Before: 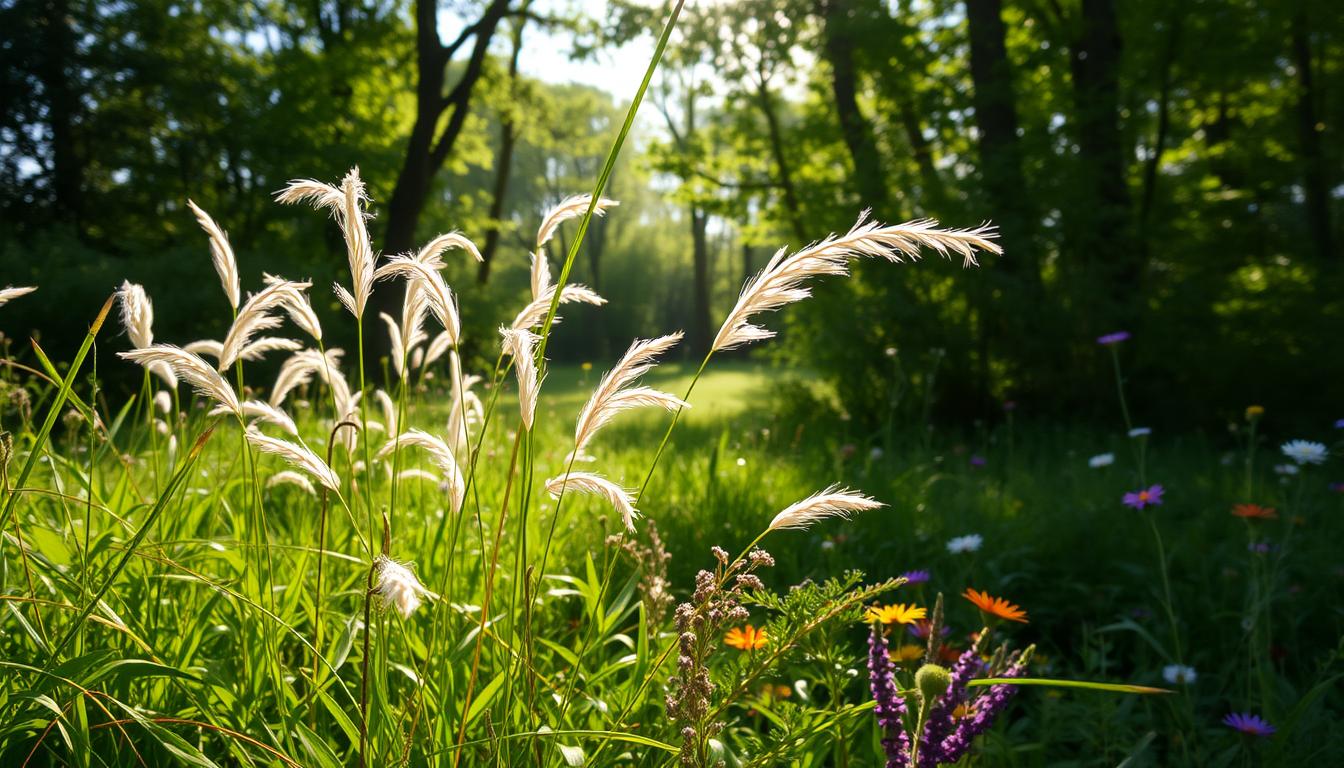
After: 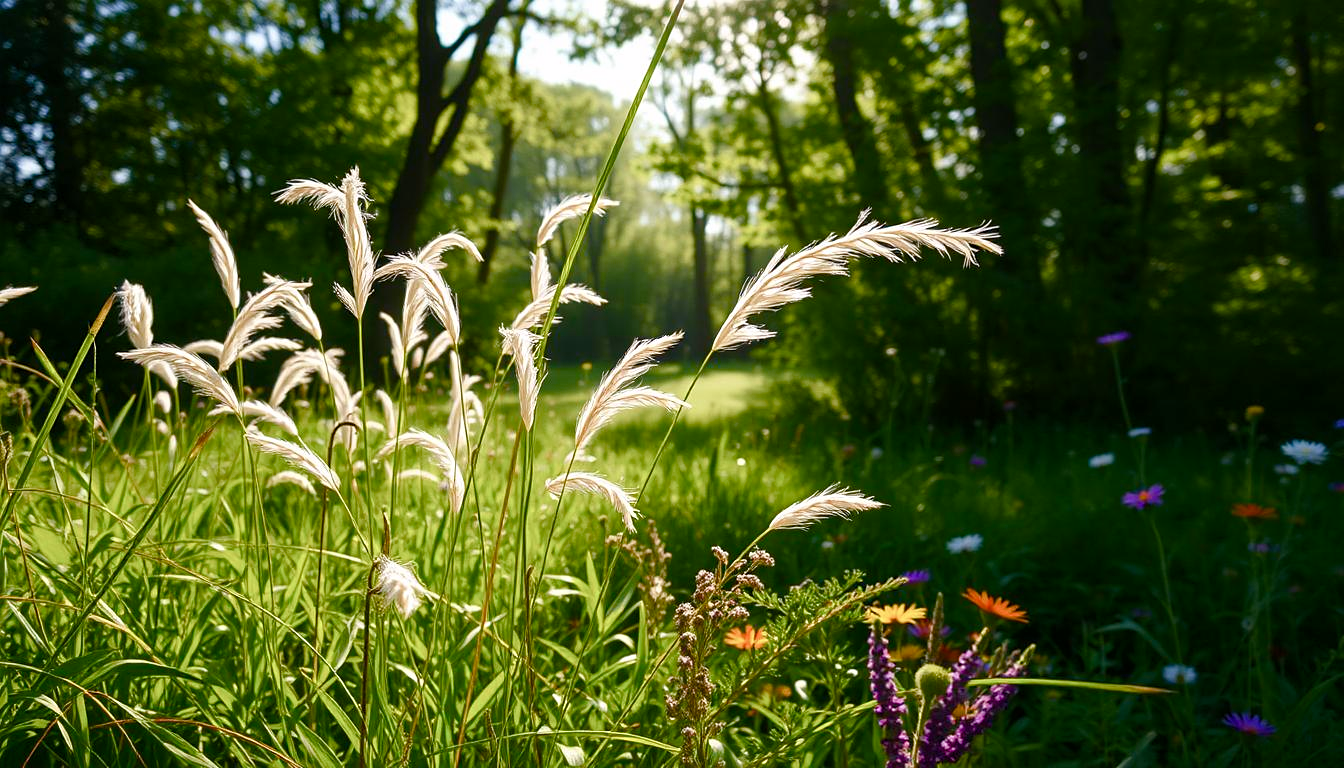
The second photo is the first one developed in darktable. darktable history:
color balance rgb: highlights gain › chroma 0.205%, highlights gain › hue 331.78°, perceptual saturation grading › global saturation 20%, perceptual saturation grading › highlights -50.373%, perceptual saturation grading › shadows 30.104%, global vibrance 20%
sharpen: amount 0.208
